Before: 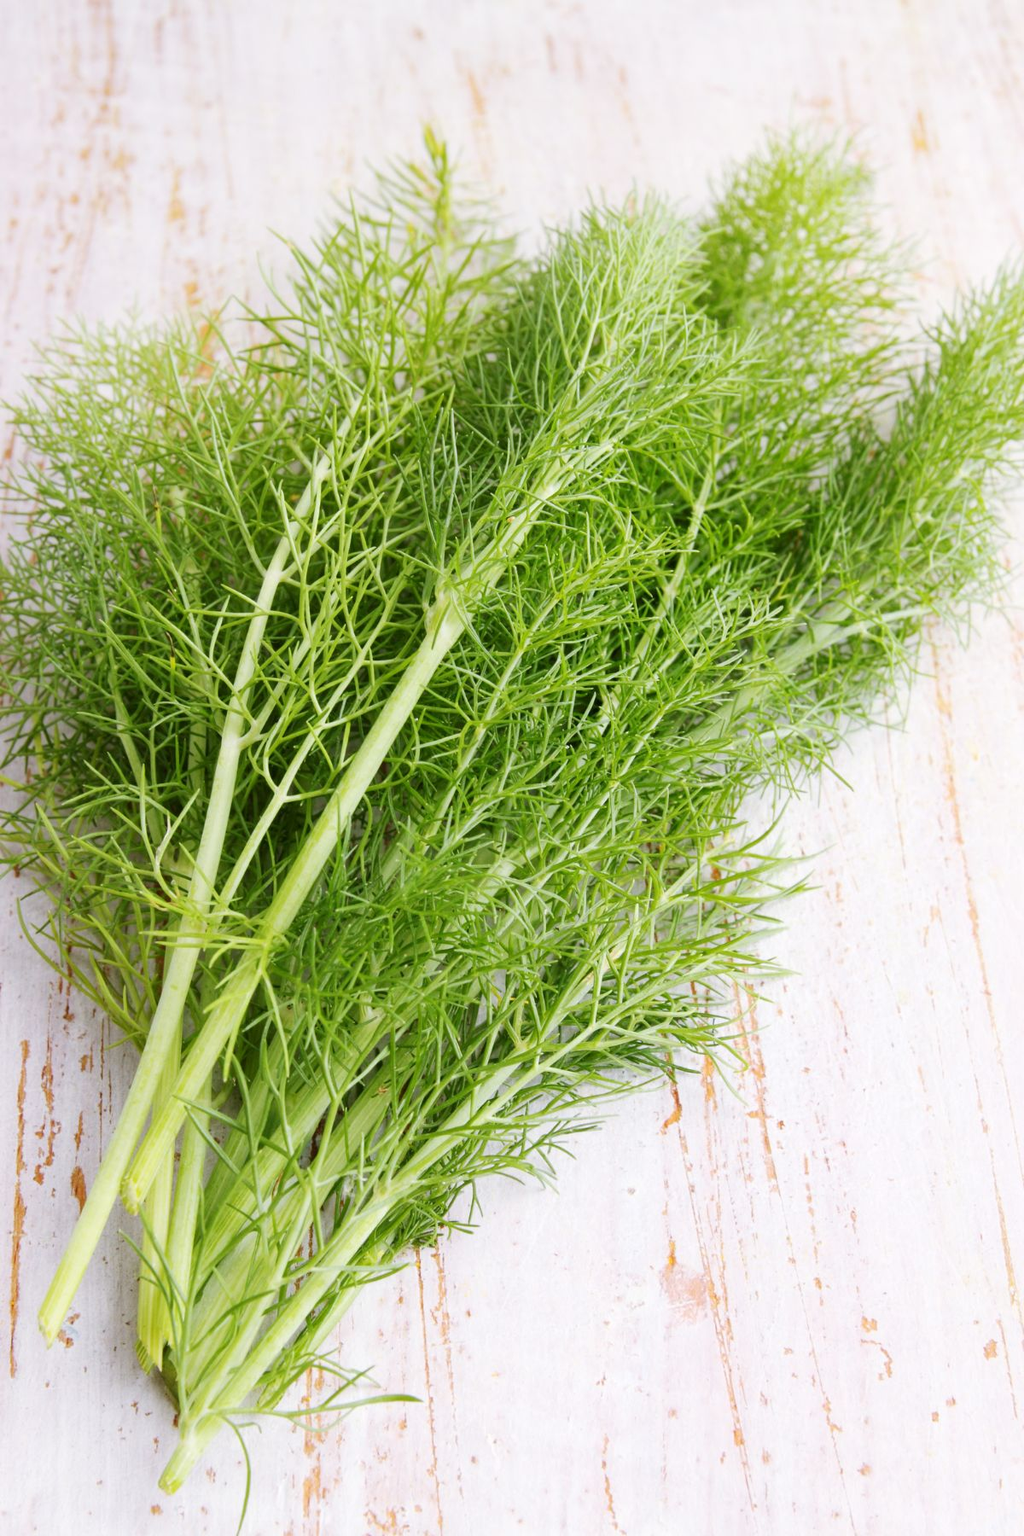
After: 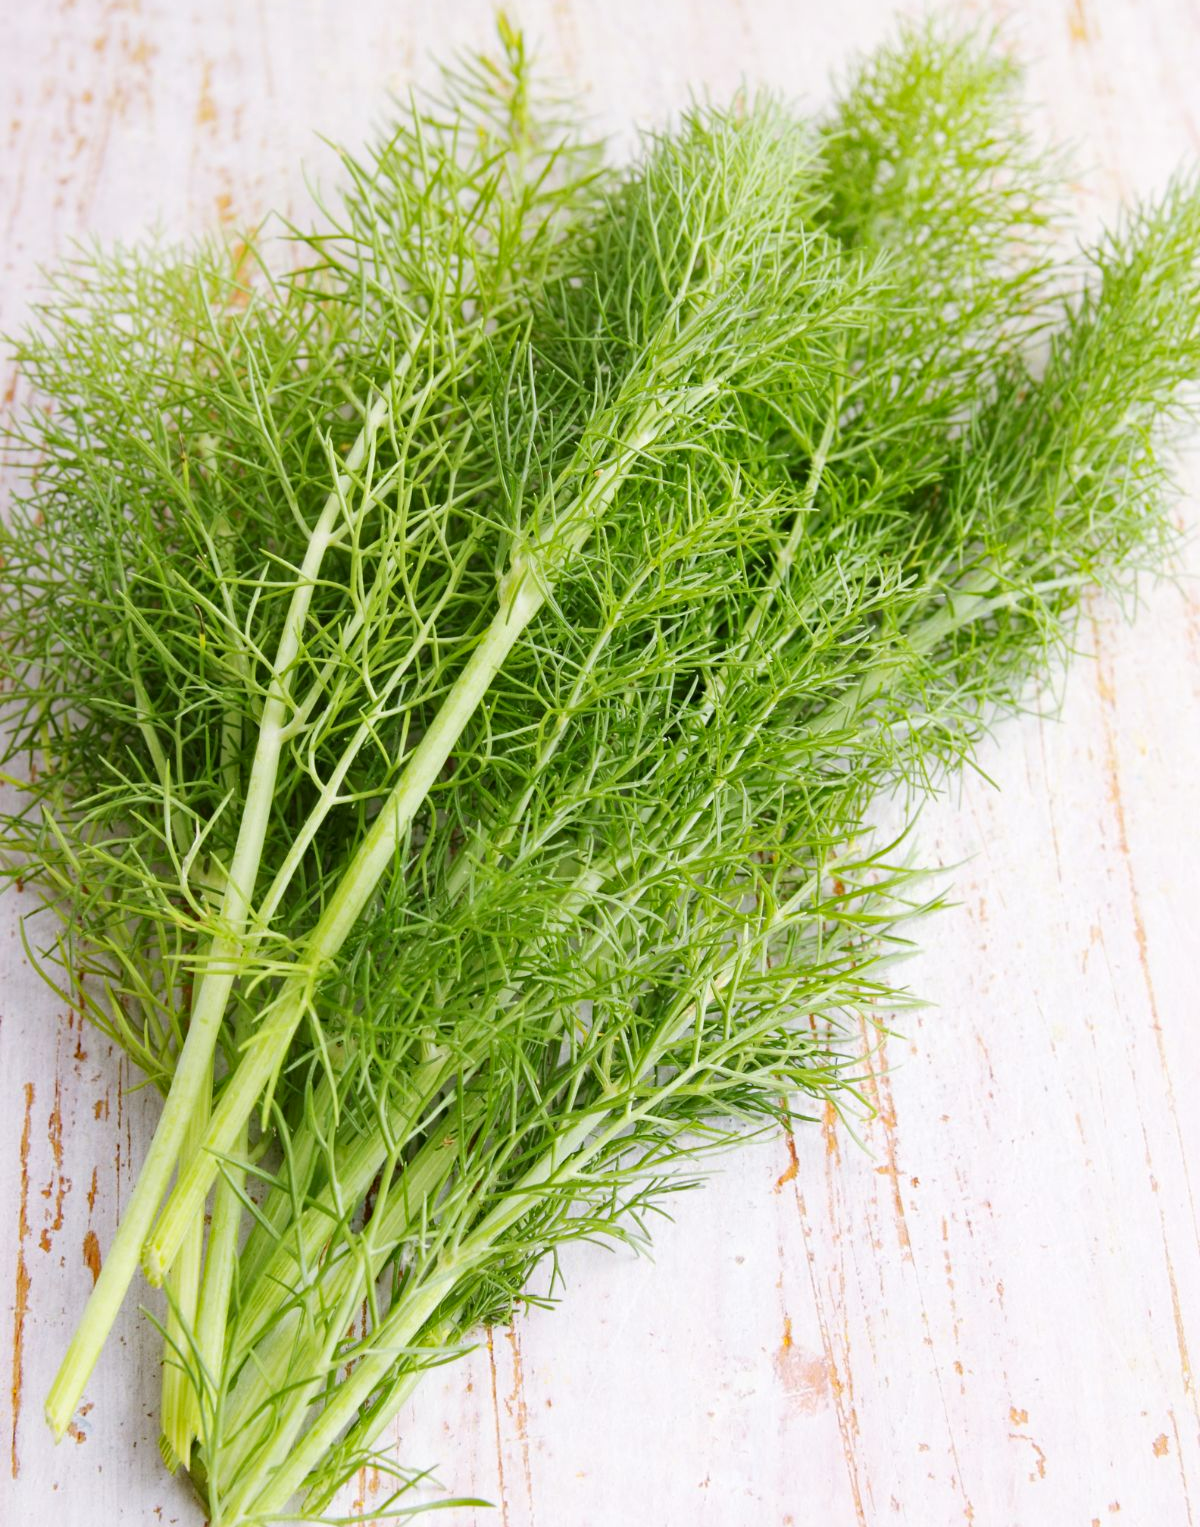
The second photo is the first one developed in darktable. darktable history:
crop: top 7.559%, bottom 7.586%
haze removal: compatibility mode true, adaptive false
